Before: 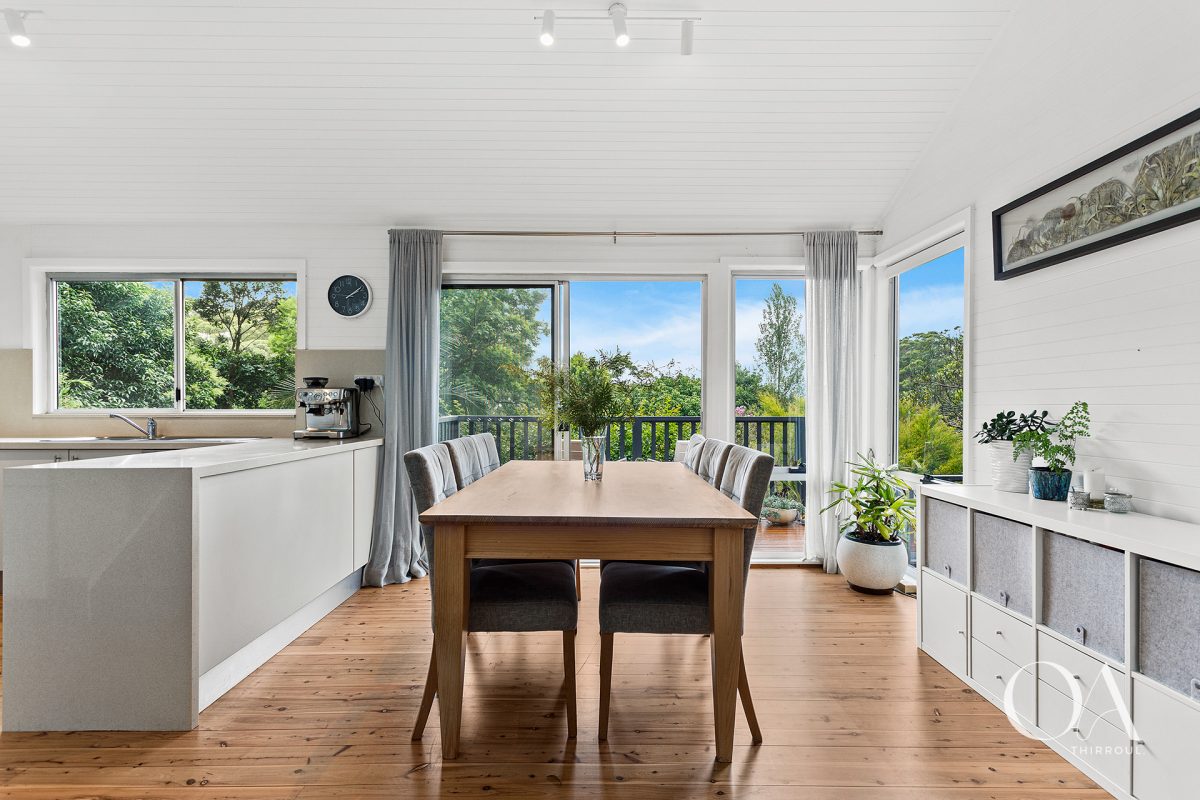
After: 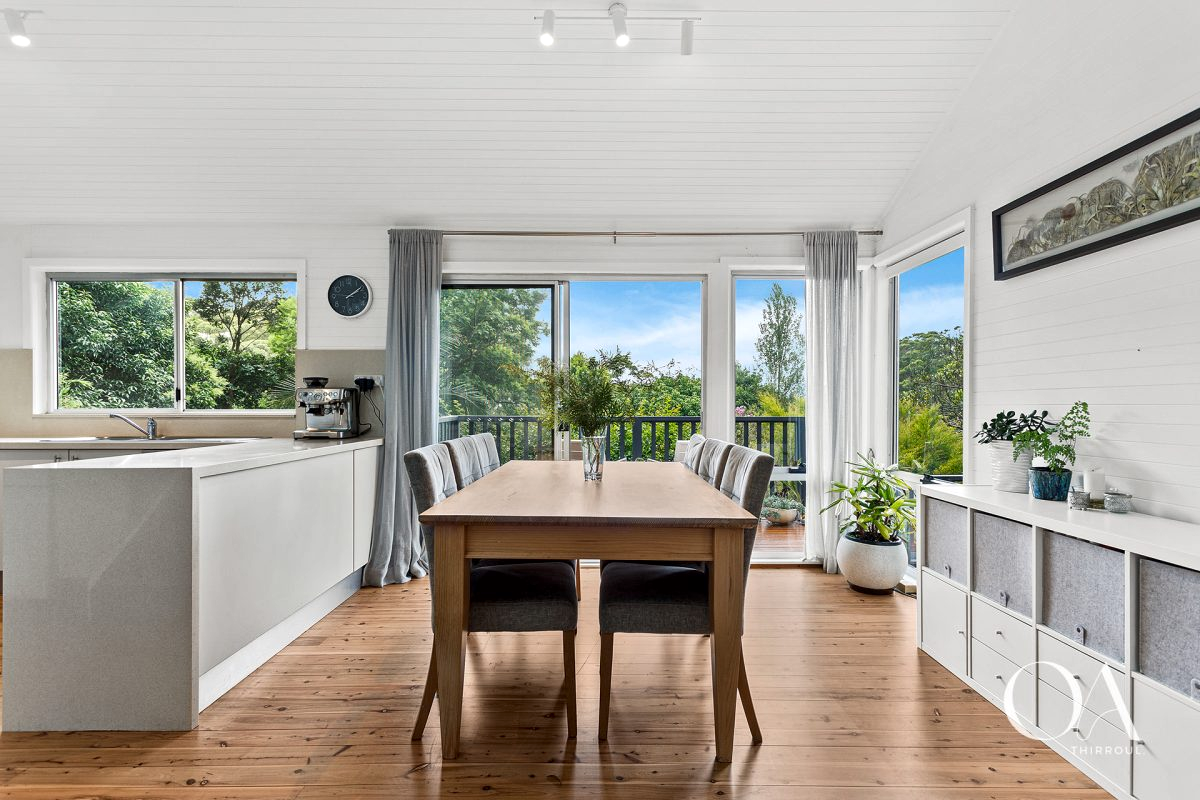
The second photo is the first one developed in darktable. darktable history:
local contrast: mode bilateral grid, contrast 20, coarseness 51, detail 129%, midtone range 0.2
